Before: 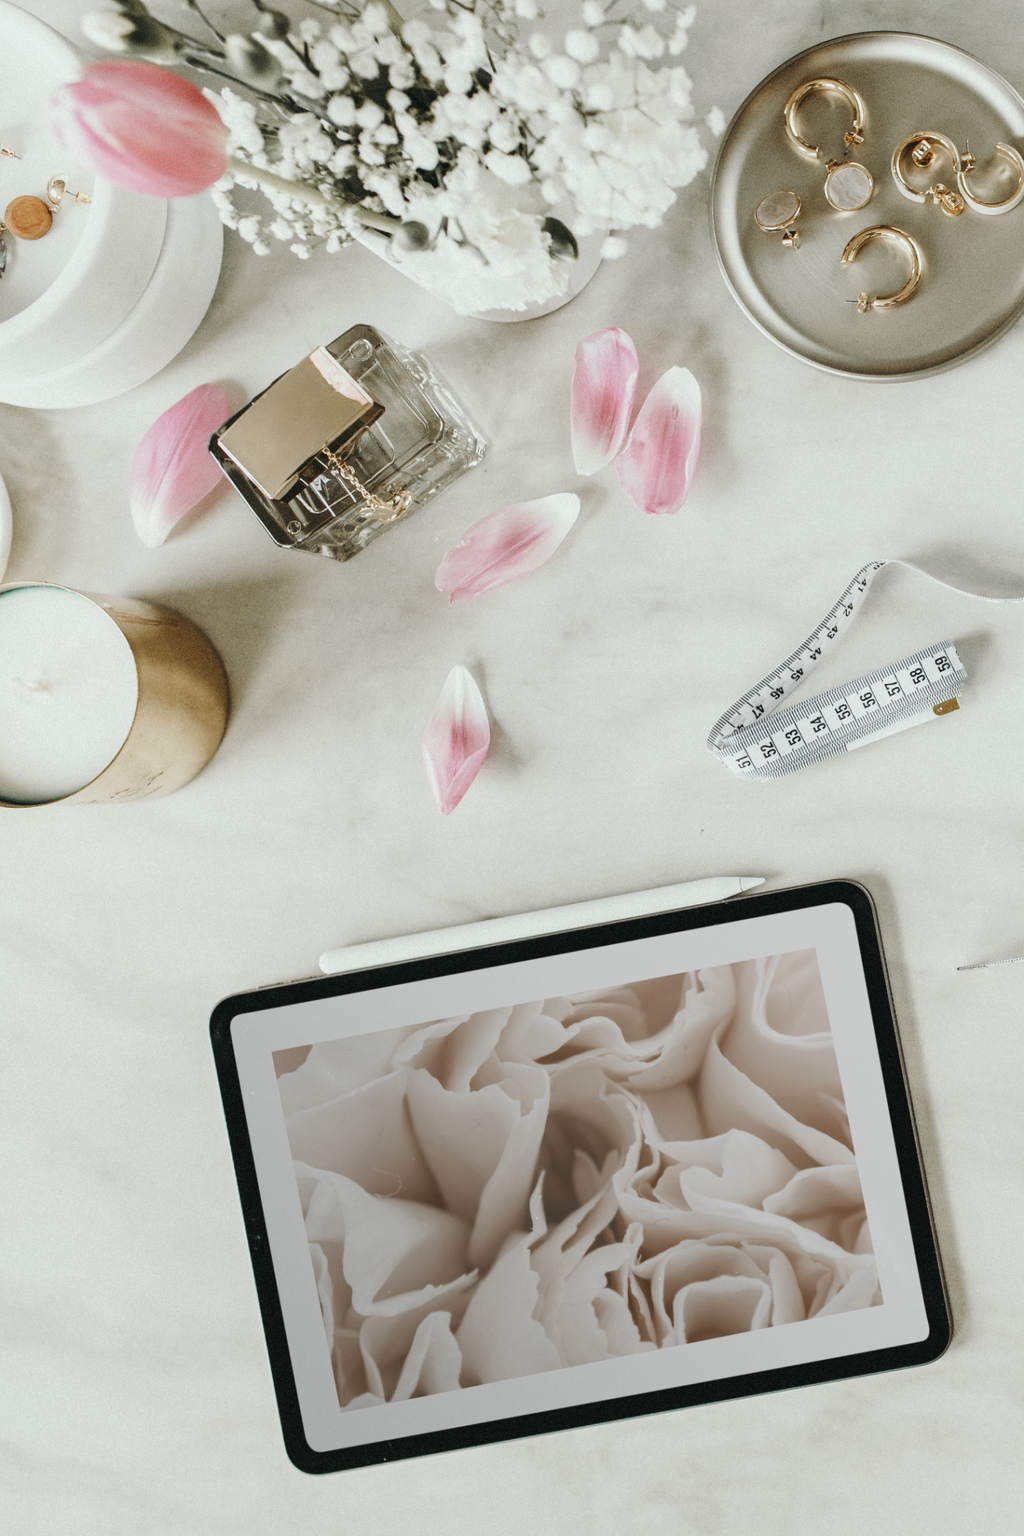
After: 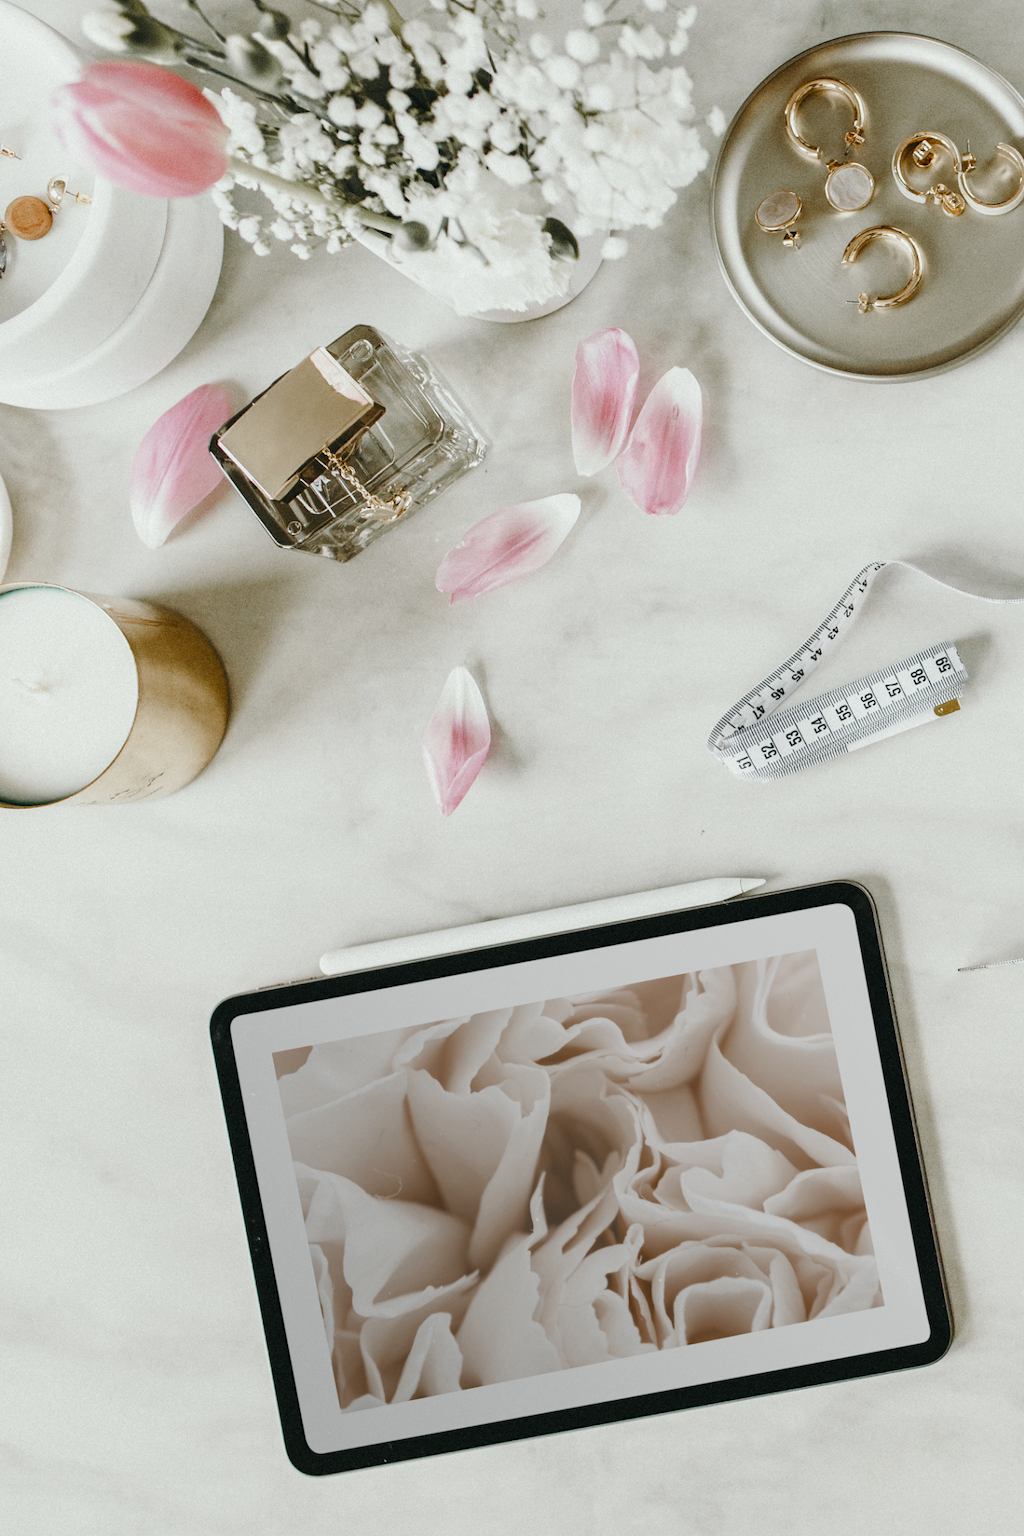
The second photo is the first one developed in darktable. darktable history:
crop: bottom 0.063%
color balance rgb: perceptual saturation grading › global saturation 20%, perceptual saturation grading › highlights -49.164%, perceptual saturation grading › shadows 25.035%, global vibrance 25.065%
contrast brightness saturation: saturation -0.057
